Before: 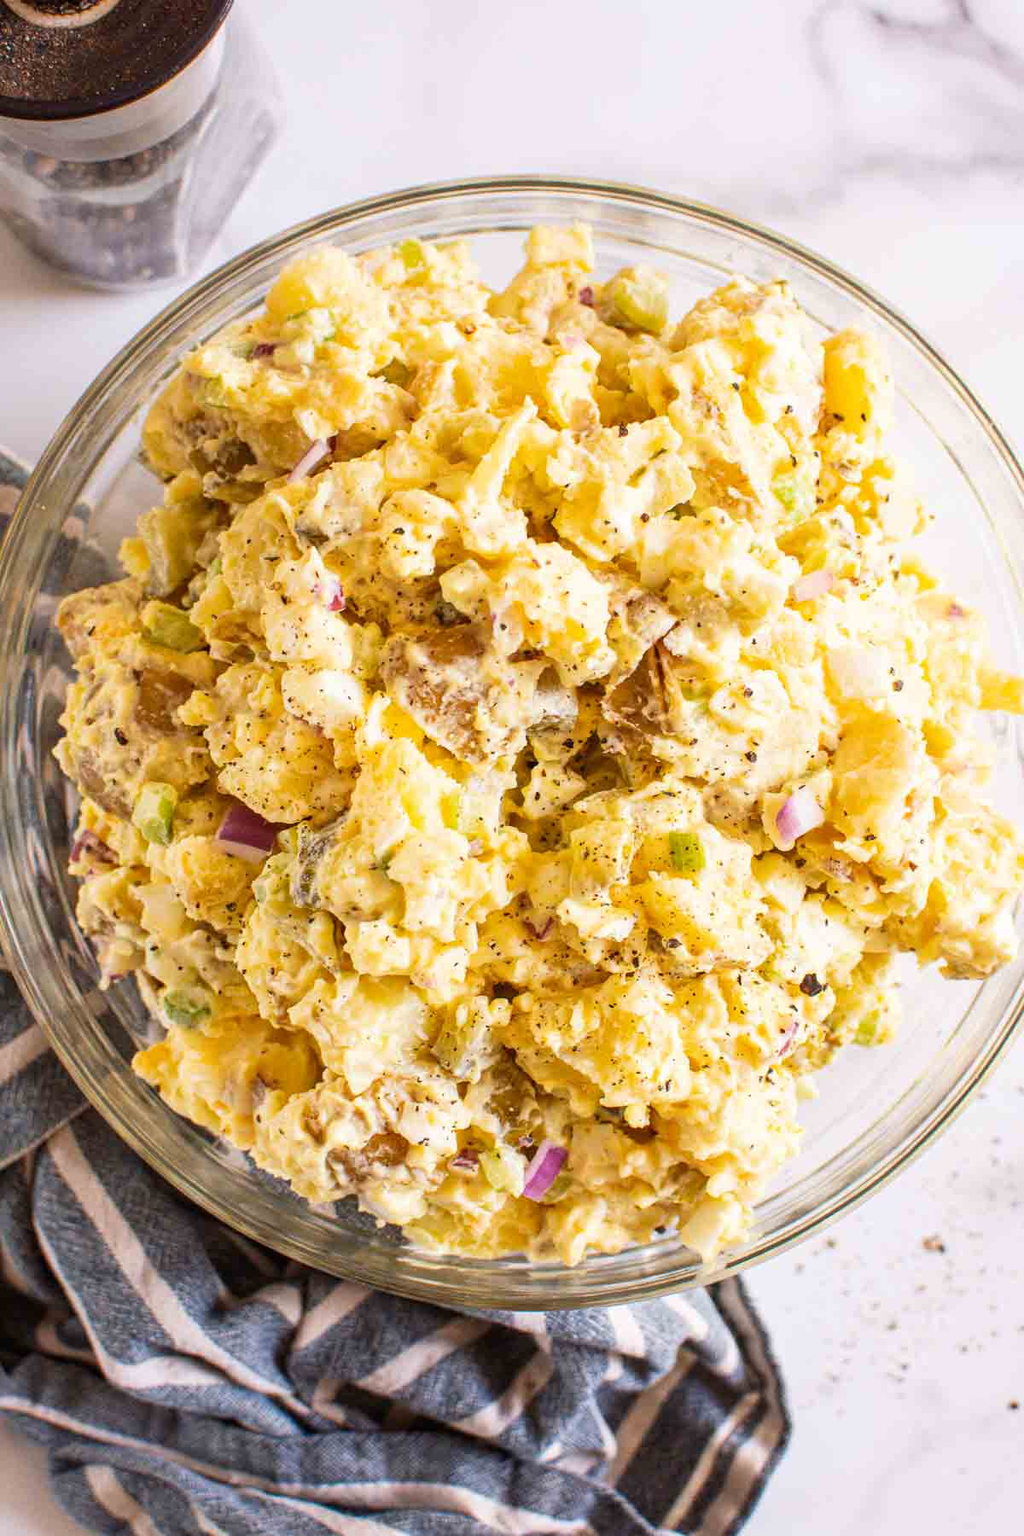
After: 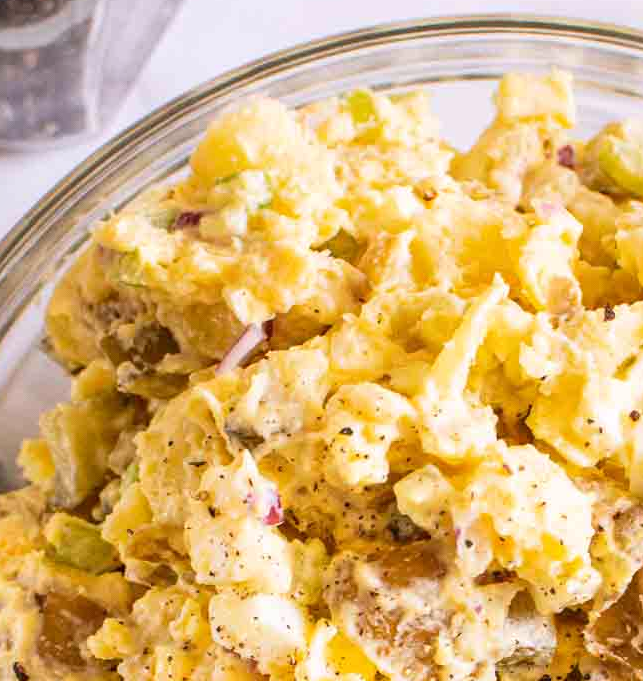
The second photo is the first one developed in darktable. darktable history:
tone equalizer: on, module defaults
crop: left 10.121%, top 10.631%, right 36.218%, bottom 51.526%
white balance: red 1.009, blue 1.027
